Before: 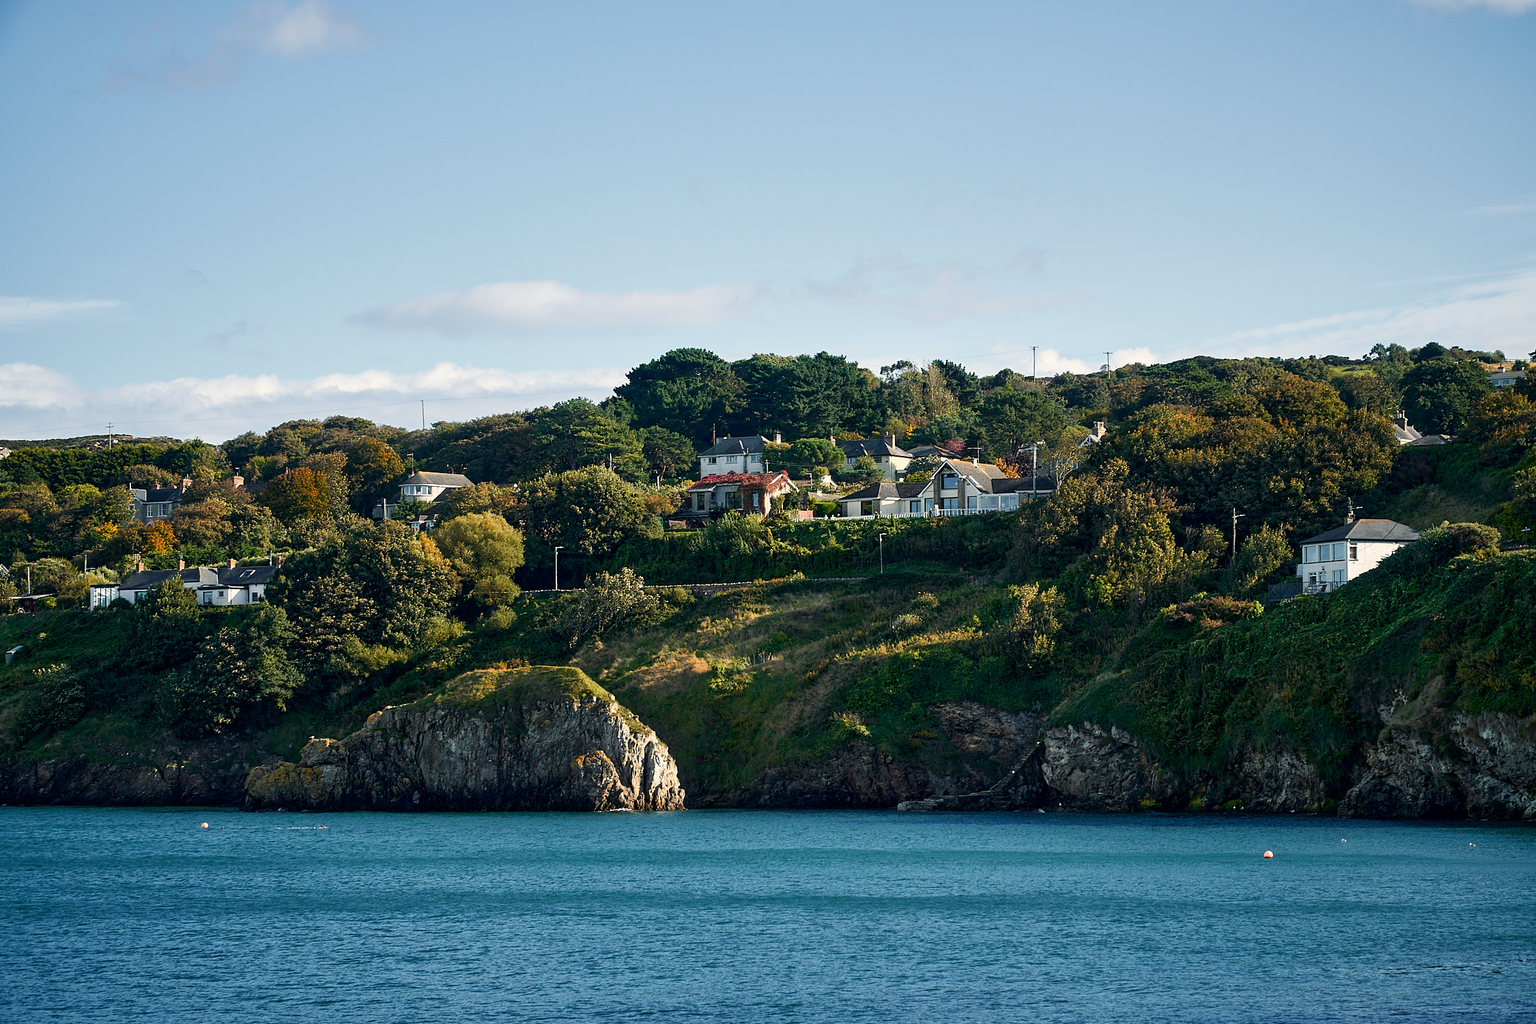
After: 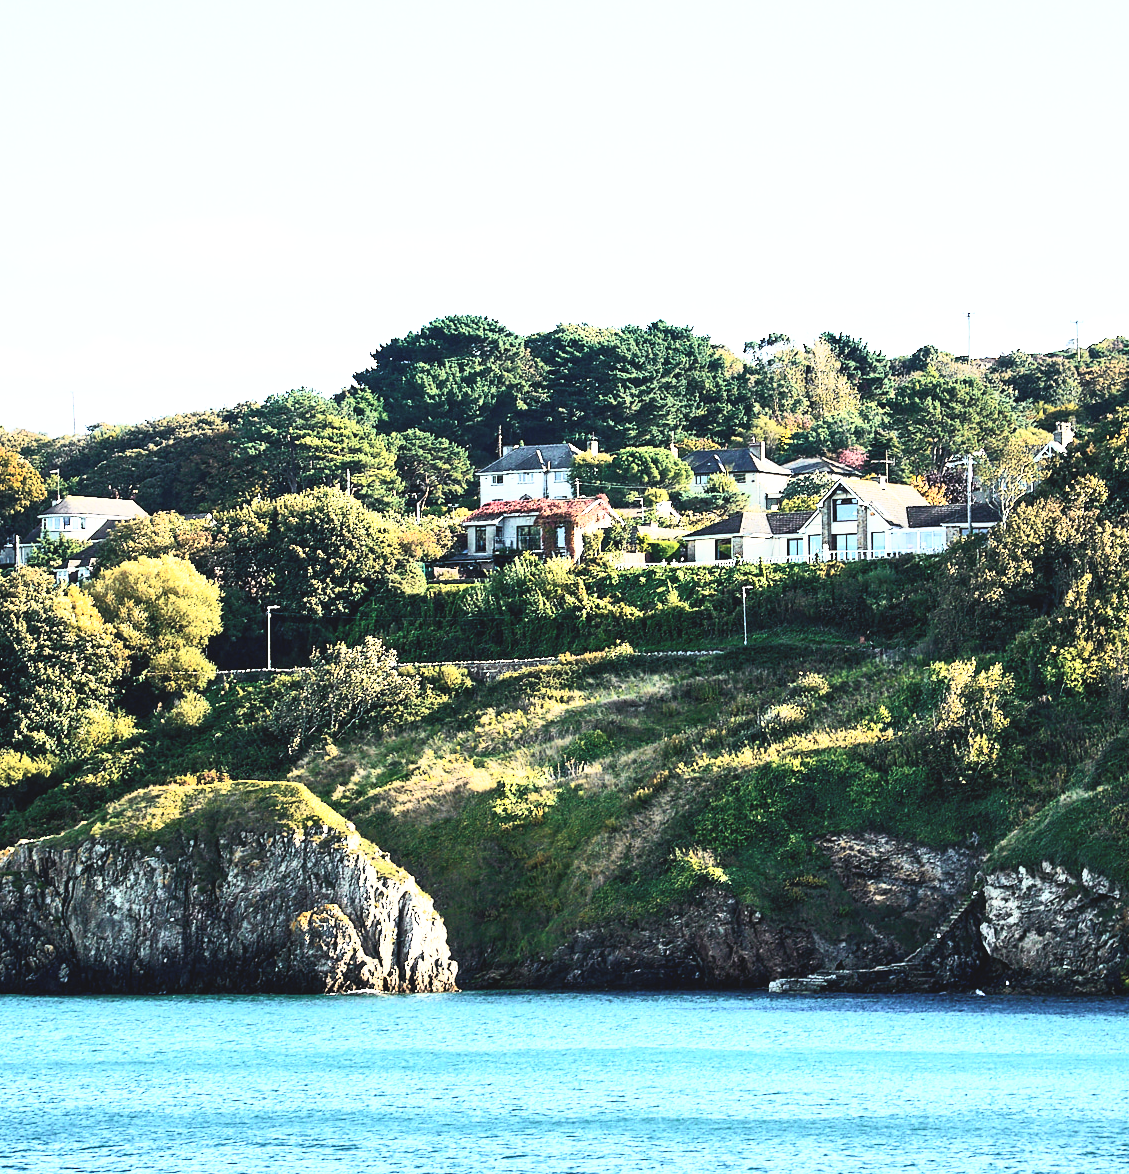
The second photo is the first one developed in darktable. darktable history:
exposure: black level correction -0.004, exposure 0.052 EV, compensate highlight preservation false
crop and rotate: angle 0.023°, left 24.306%, top 13.076%, right 25.487%, bottom 8.662%
base curve: curves: ch0 [(0, 0) (0.007, 0.004) (0.027, 0.03) (0.046, 0.07) (0.207, 0.54) (0.442, 0.872) (0.673, 0.972) (1, 1)], preserve colors none
contrast brightness saturation: contrast 0.429, brightness 0.557, saturation -0.193
shadows and highlights: shadows 29.33, highlights -28.82, low approximation 0.01, soften with gaussian
